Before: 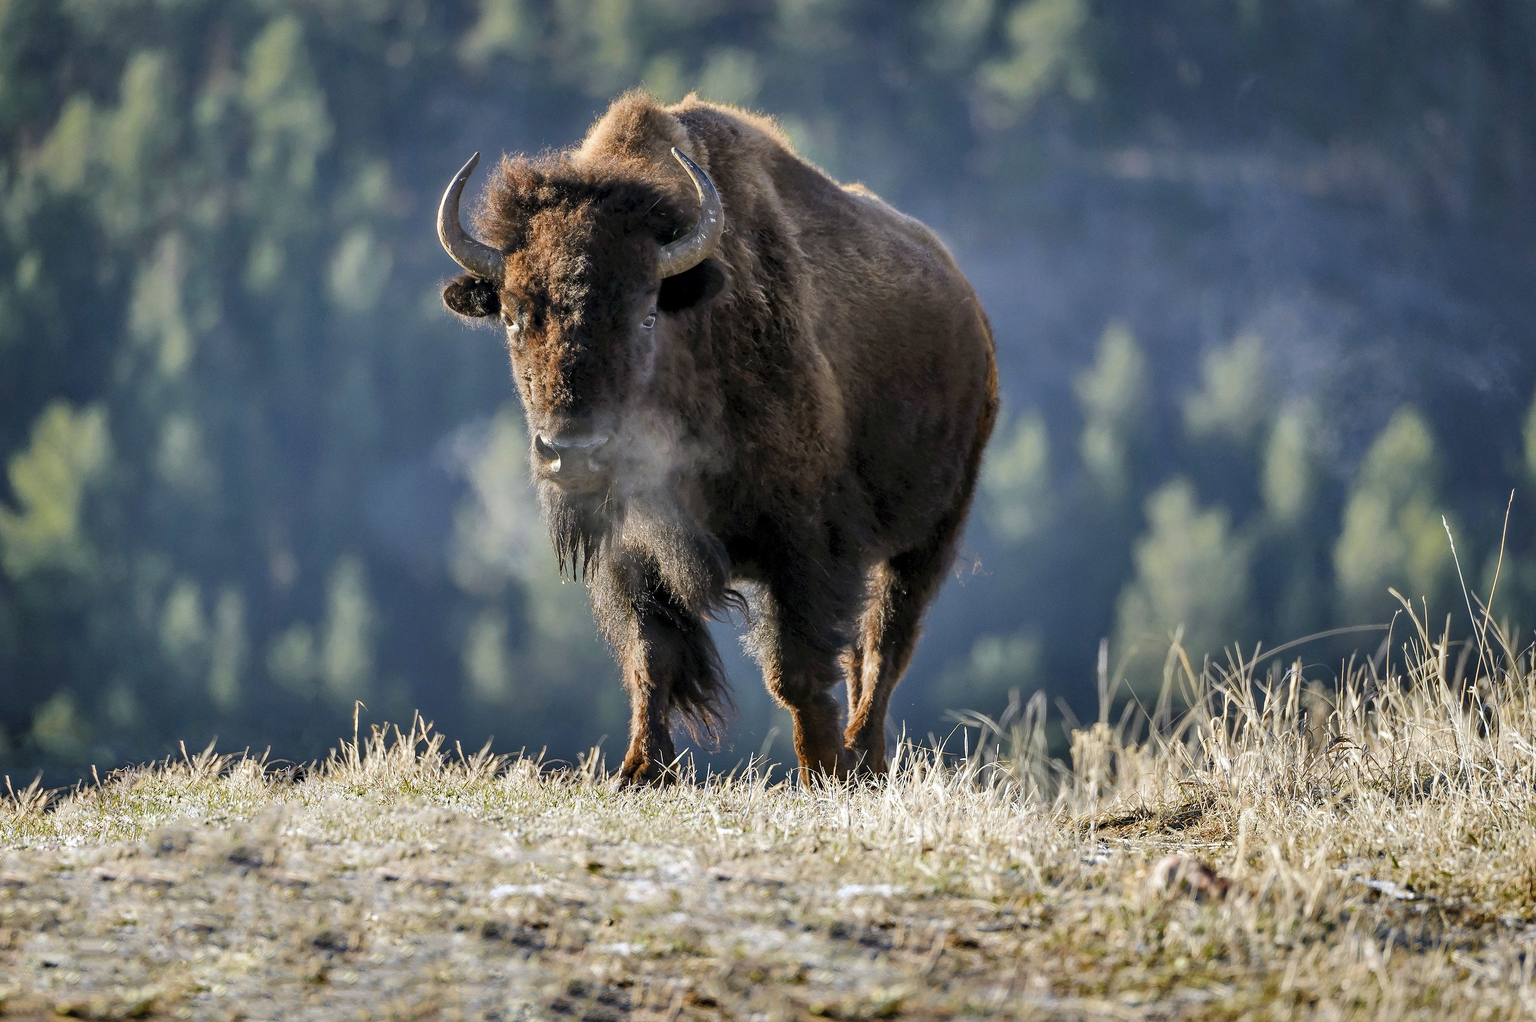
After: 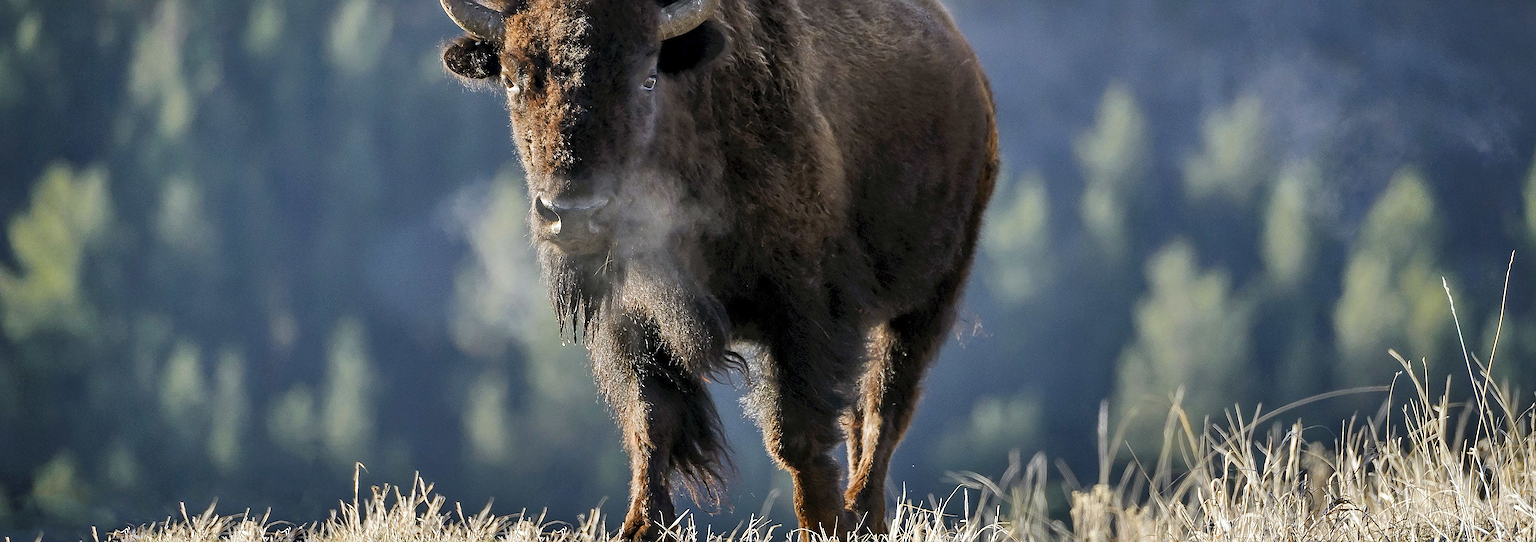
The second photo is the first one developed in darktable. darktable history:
sharpen: on, module defaults
crop and rotate: top 23.354%, bottom 23.548%
